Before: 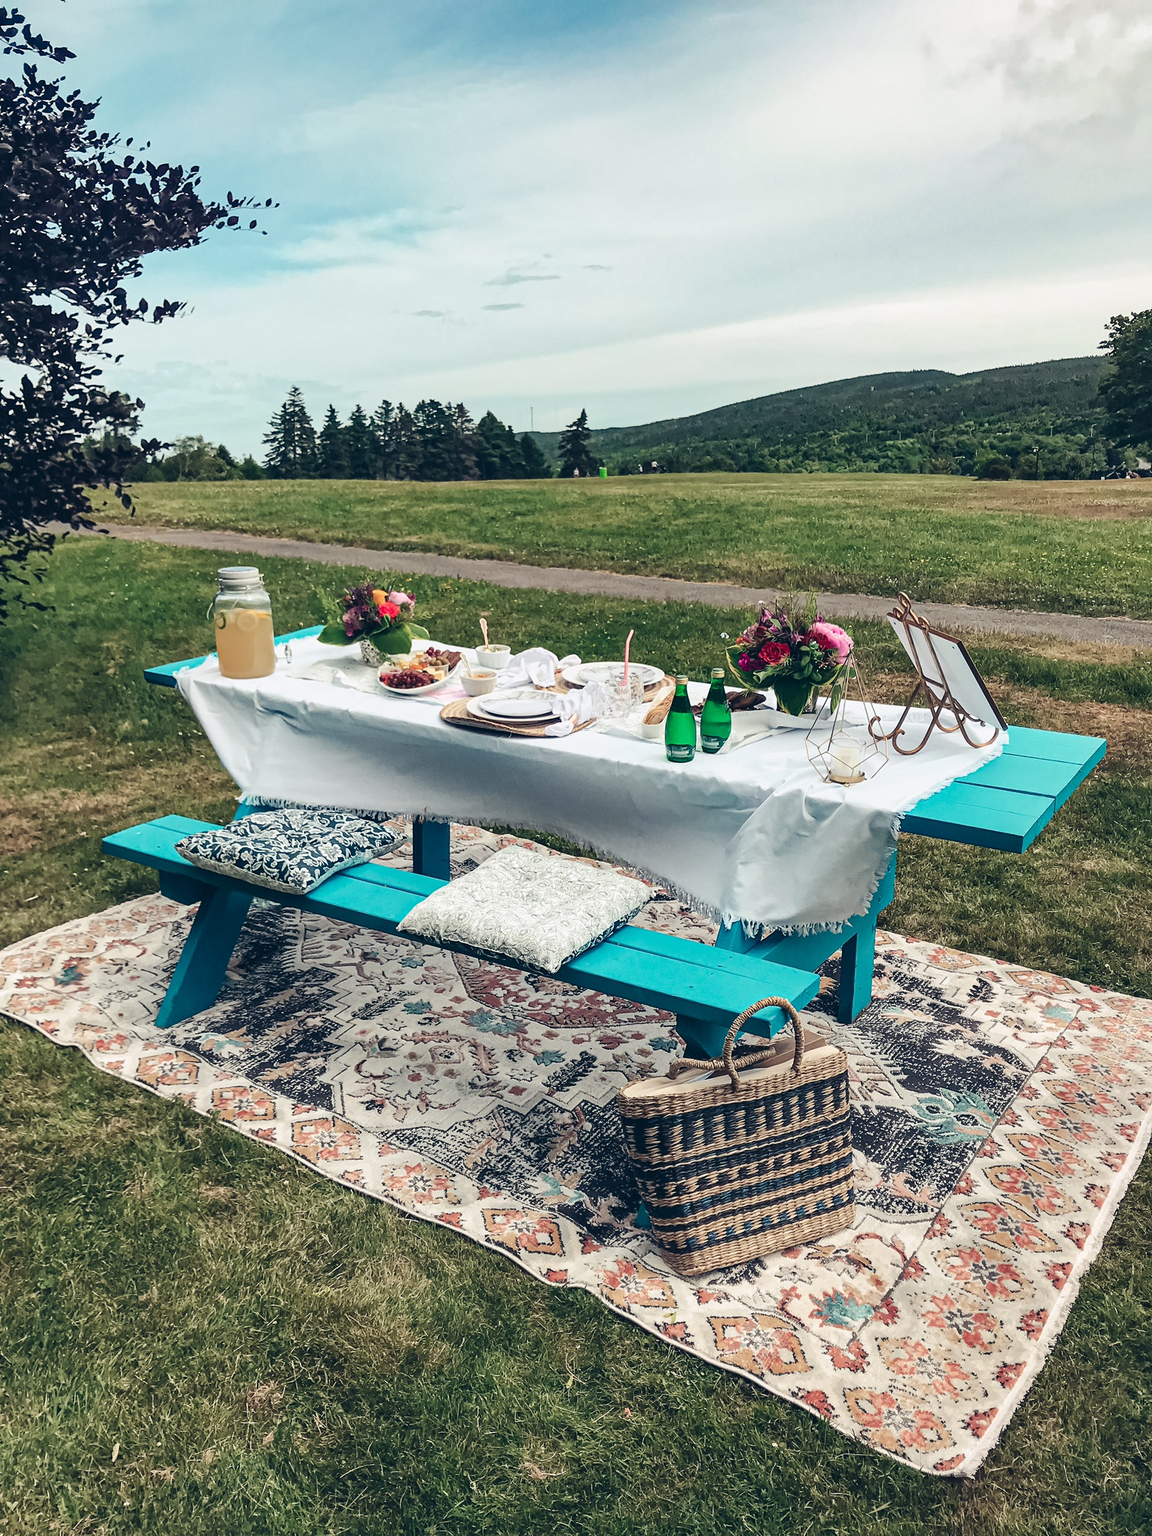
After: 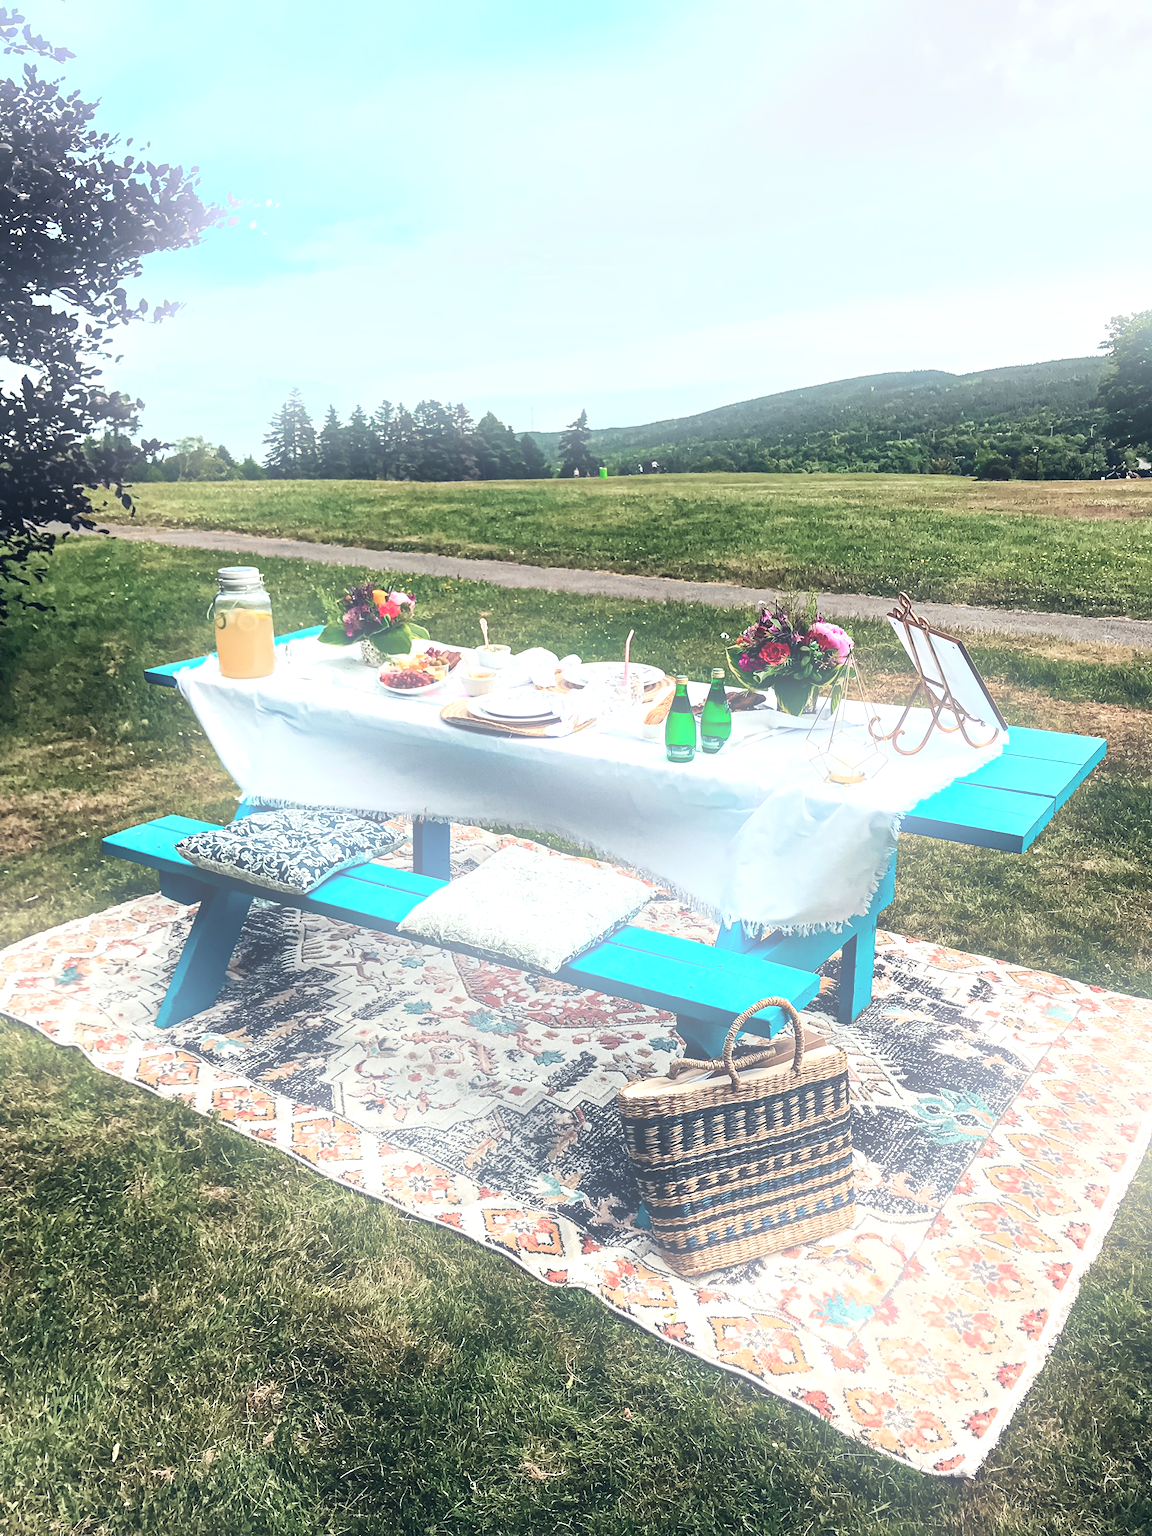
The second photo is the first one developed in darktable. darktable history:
tone equalizer: -8 EV -0.75 EV, -7 EV -0.7 EV, -6 EV -0.6 EV, -5 EV -0.4 EV, -3 EV 0.4 EV, -2 EV 0.6 EV, -1 EV 0.7 EV, +0 EV 0.75 EV, edges refinement/feathering 500, mask exposure compensation -1.57 EV, preserve details no
white balance: red 0.976, blue 1.04
bloom: threshold 82.5%, strength 16.25%
